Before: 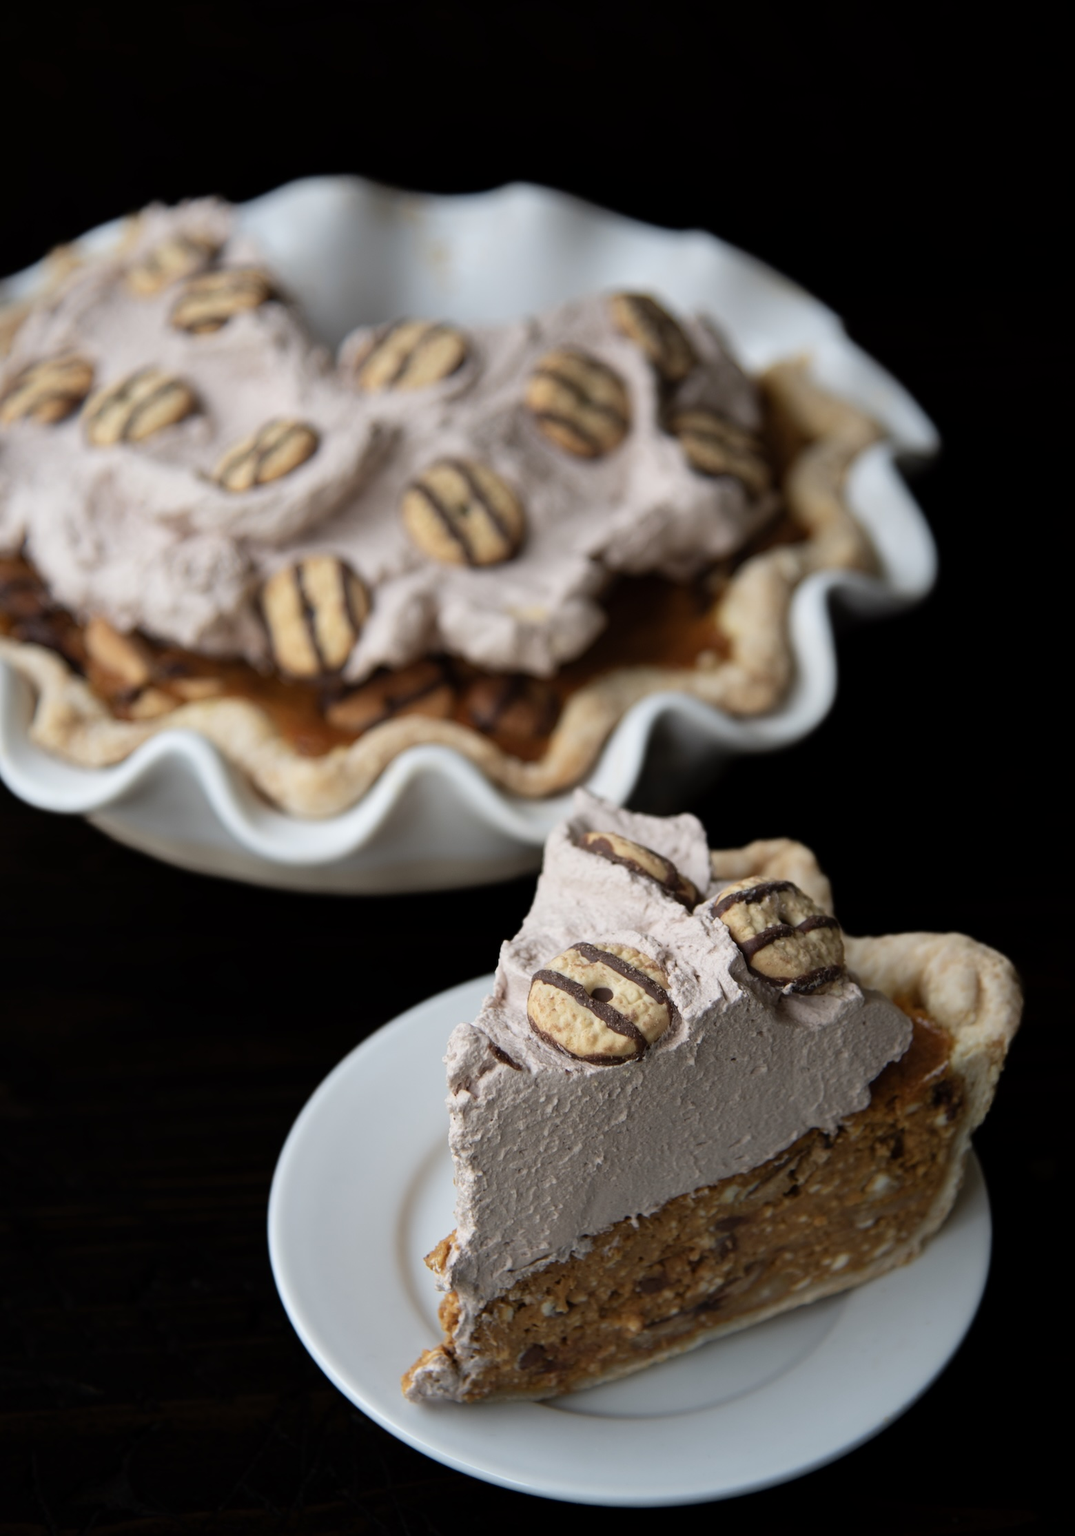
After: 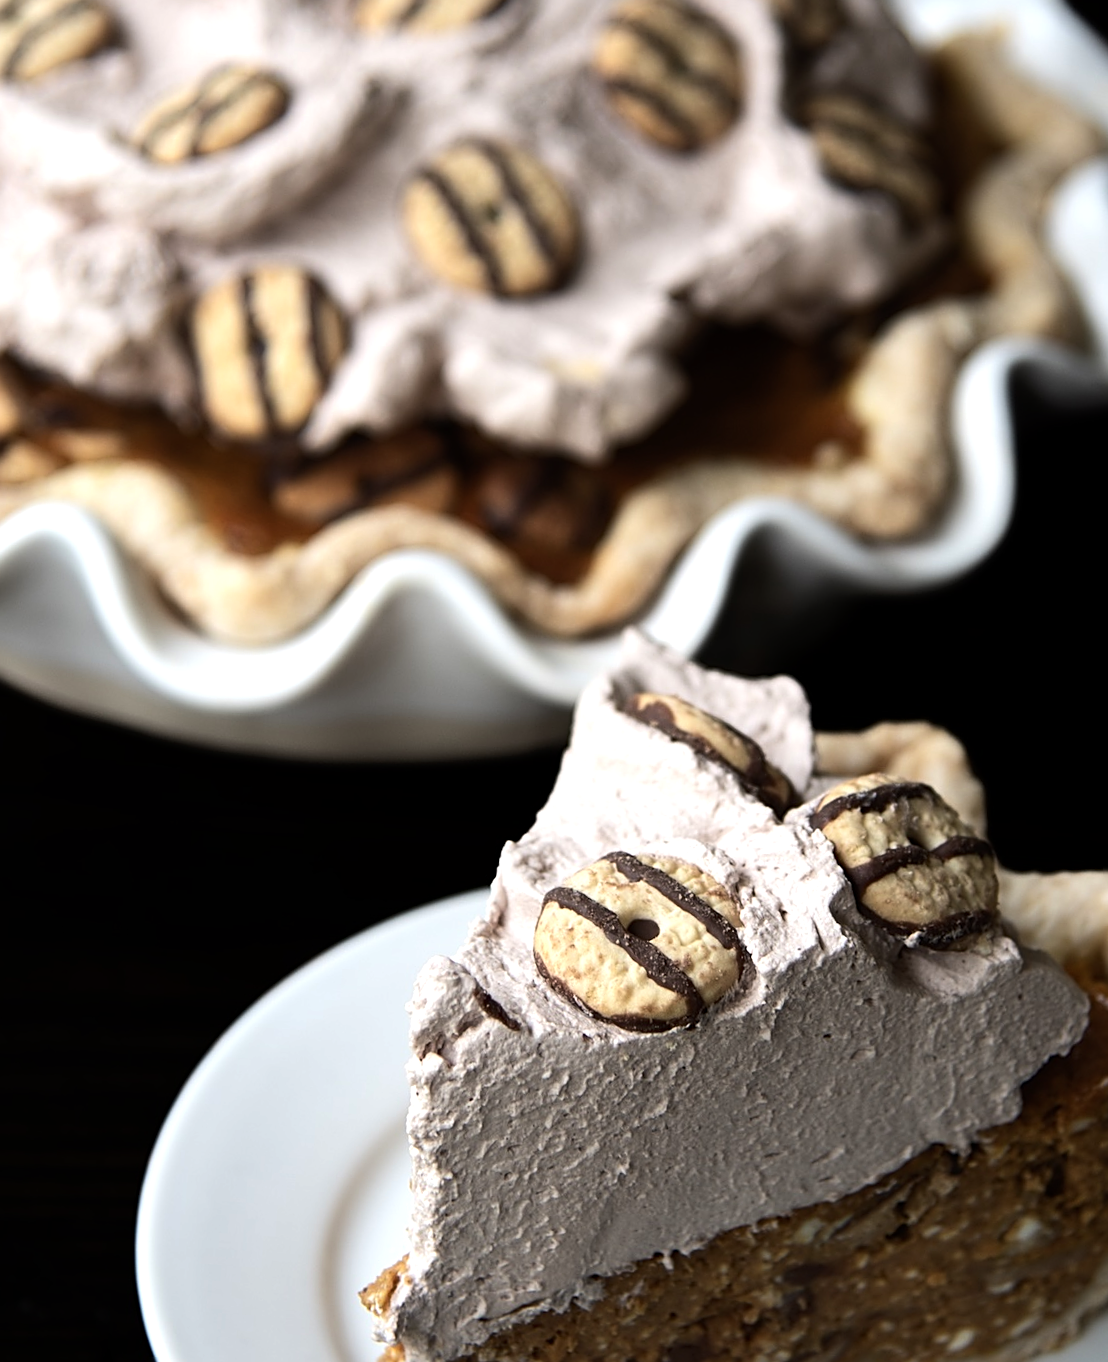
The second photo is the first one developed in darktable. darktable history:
sharpen: on, module defaults
tone equalizer: -8 EV -0.747 EV, -7 EV -0.671 EV, -6 EV -0.629 EV, -5 EV -0.413 EV, -3 EV 0.367 EV, -2 EV 0.6 EV, -1 EV 0.682 EV, +0 EV 0.756 EV, edges refinement/feathering 500, mask exposure compensation -1.57 EV, preserve details no
crop and rotate: angle -4°, left 9.744%, top 20.78%, right 12.297%, bottom 12.156%
